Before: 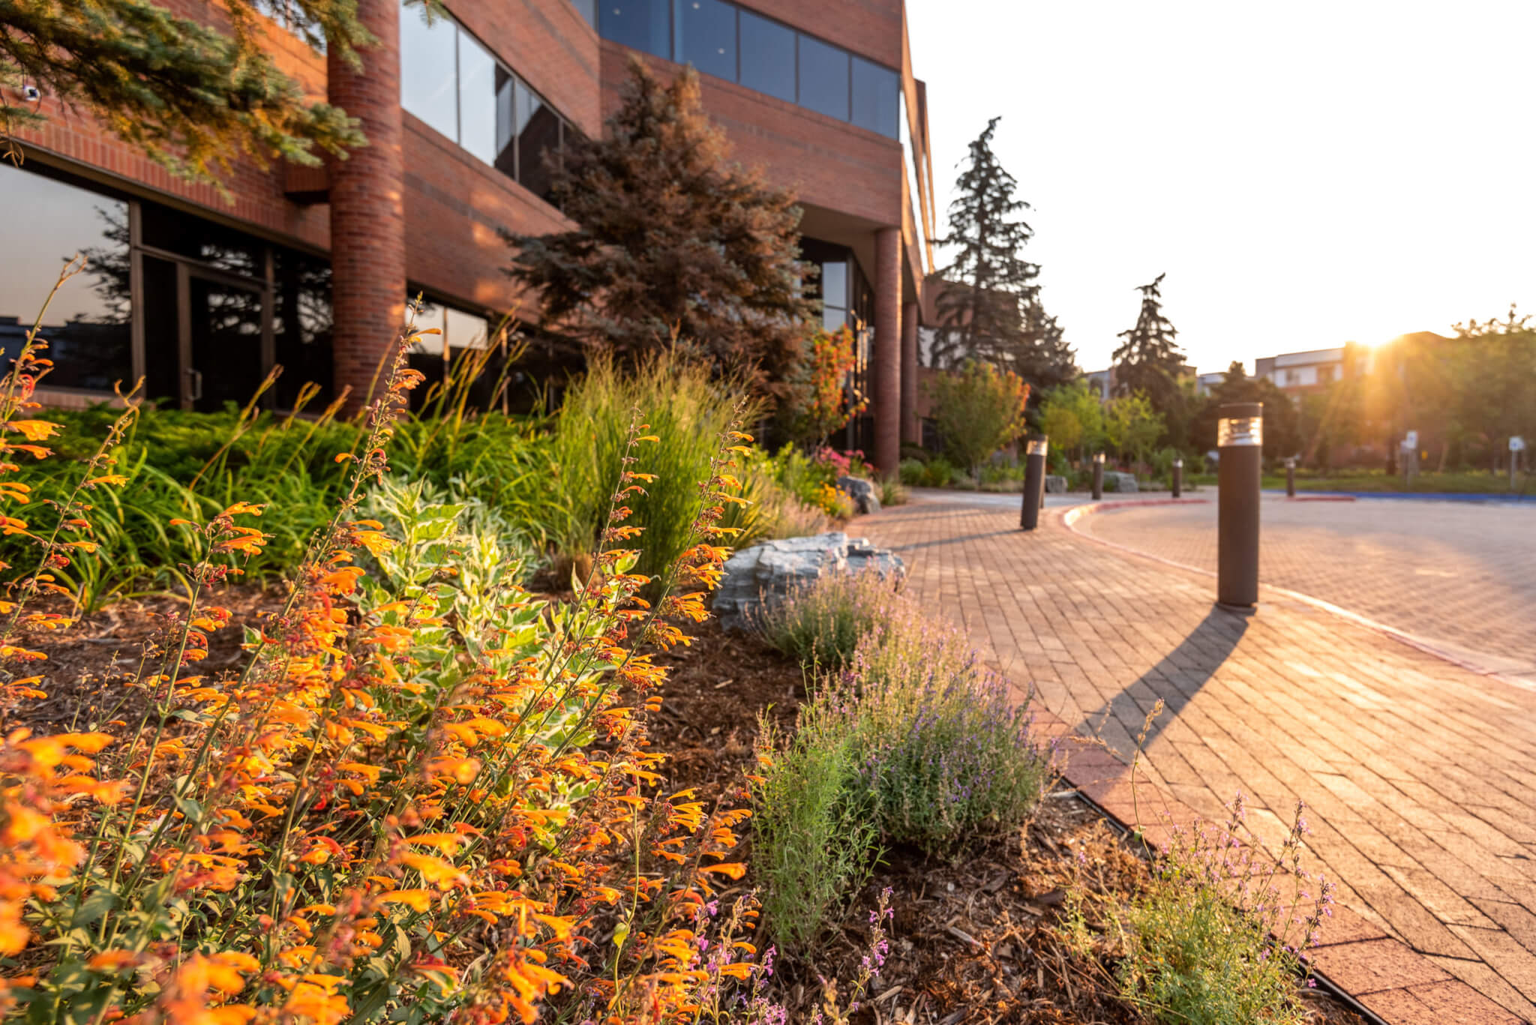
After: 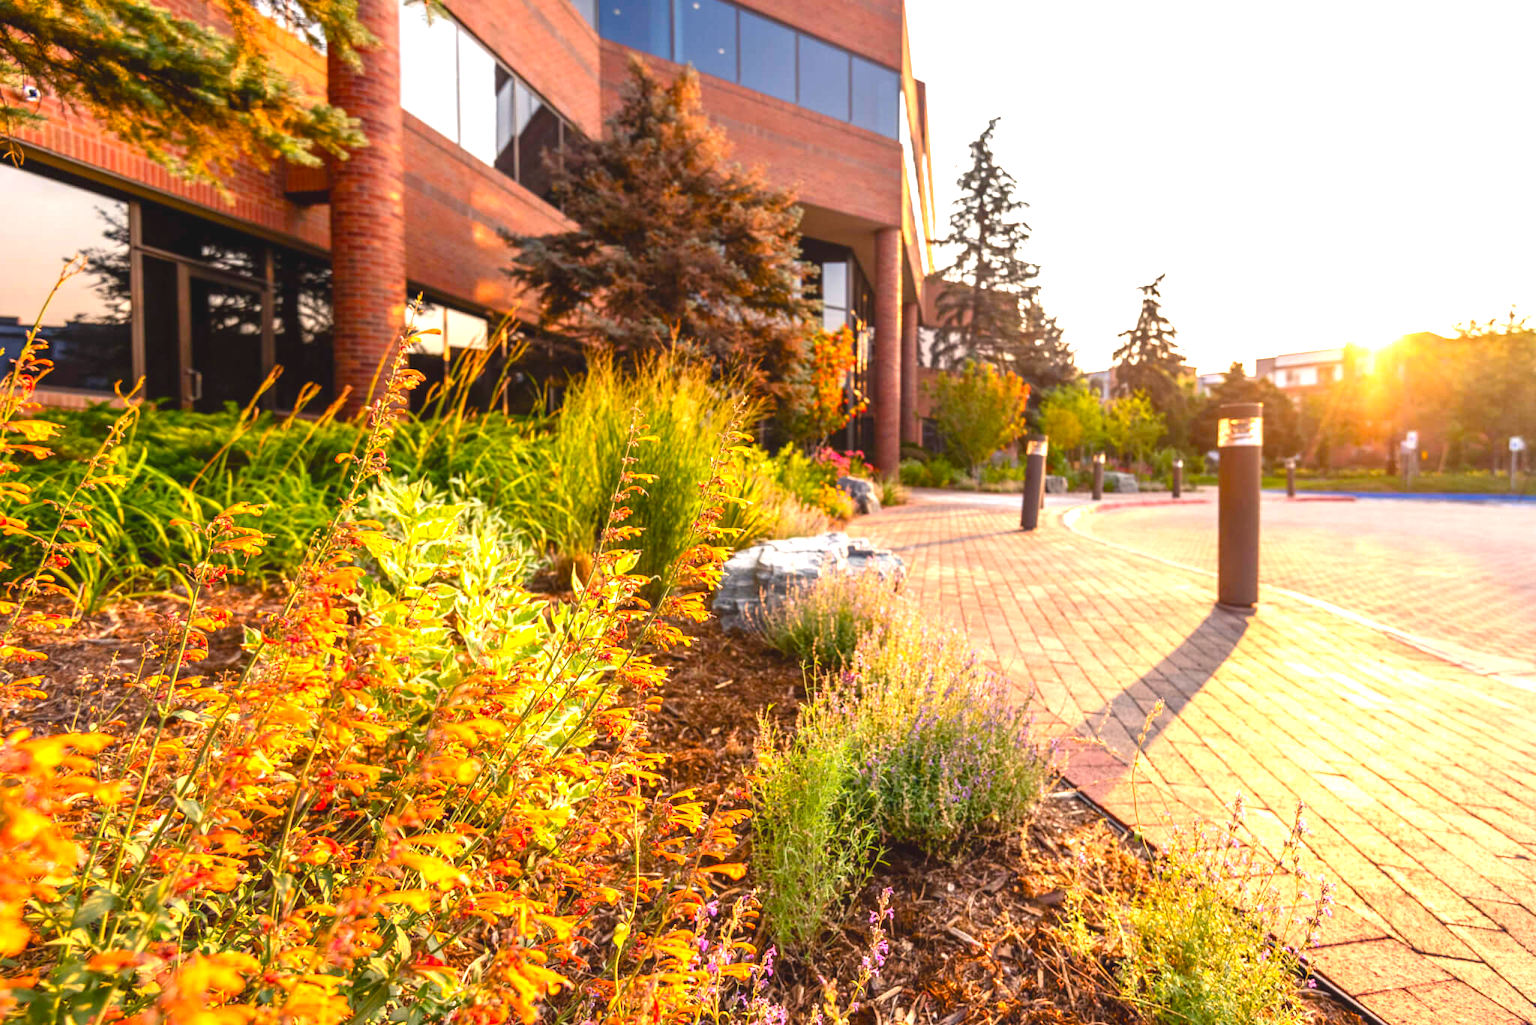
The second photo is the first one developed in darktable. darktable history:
exposure: black level correction 0, exposure 1.1 EV, compensate highlight preservation false
vibrance: on, module defaults
color balance rgb: shadows lift › chroma 2%, shadows lift › hue 247.2°, power › chroma 0.3%, power › hue 25.2°, highlights gain › chroma 3%, highlights gain › hue 60°, global offset › luminance 0.75%, perceptual saturation grading › global saturation 20%, perceptual saturation grading › highlights -20%, perceptual saturation grading › shadows 30%, global vibrance 20%
